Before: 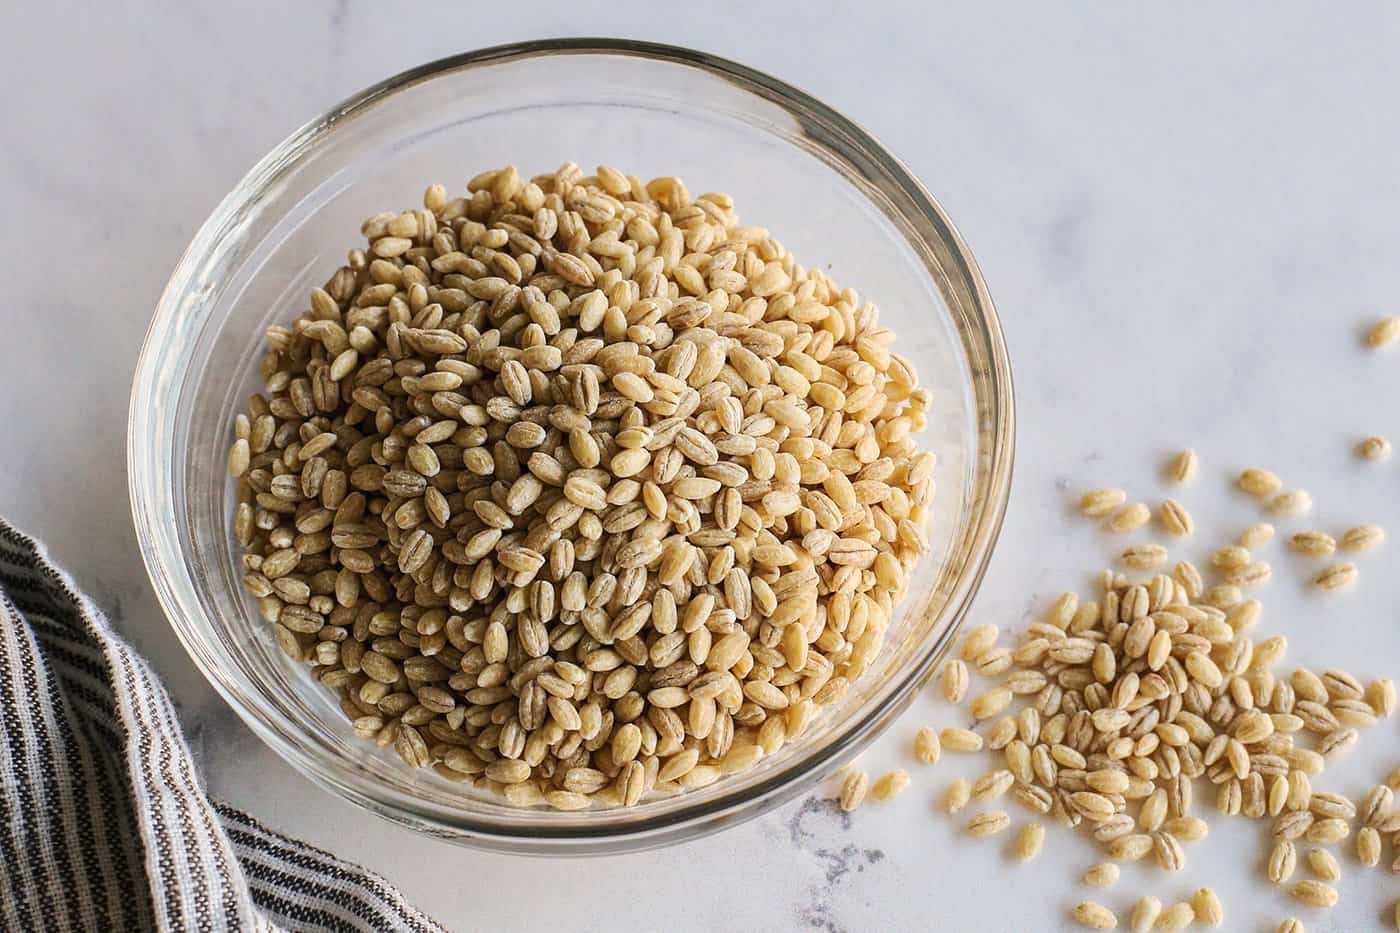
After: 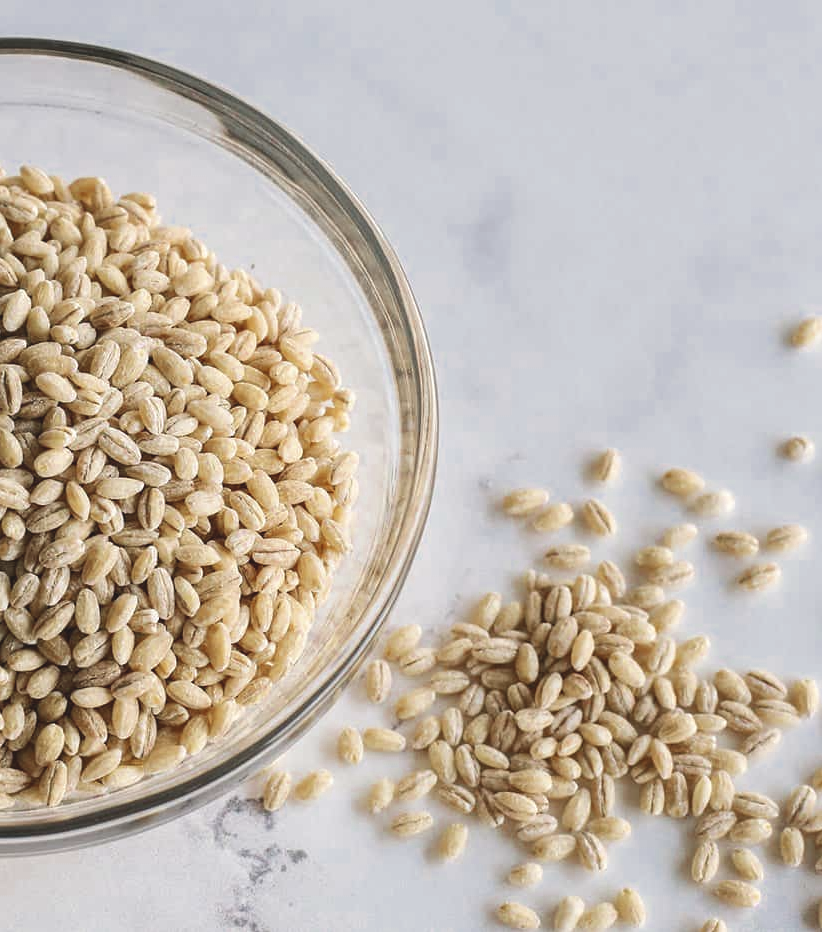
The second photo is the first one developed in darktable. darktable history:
crop: left 41.219%
exposure: black level correction -0.008, exposure 0.072 EV, compensate highlight preservation false
color zones: curves: ch0 [(0, 0.5) (0.125, 0.4) (0.25, 0.5) (0.375, 0.4) (0.5, 0.4) (0.625, 0.35) (0.75, 0.35) (0.875, 0.5)]; ch1 [(0, 0.35) (0.125, 0.45) (0.25, 0.35) (0.375, 0.35) (0.5, 0.35) (0.625, 0.35) (0.75, 0.45) (0.875, 0.35)]; ch2 [(0, 0.6) (0.125, 0.5) (0.25, 0.5) (0.375, 0.6) (0.5, 0.6) (0.625, 0.5) (0.75, 0.5) (0.875, 0.5)]
